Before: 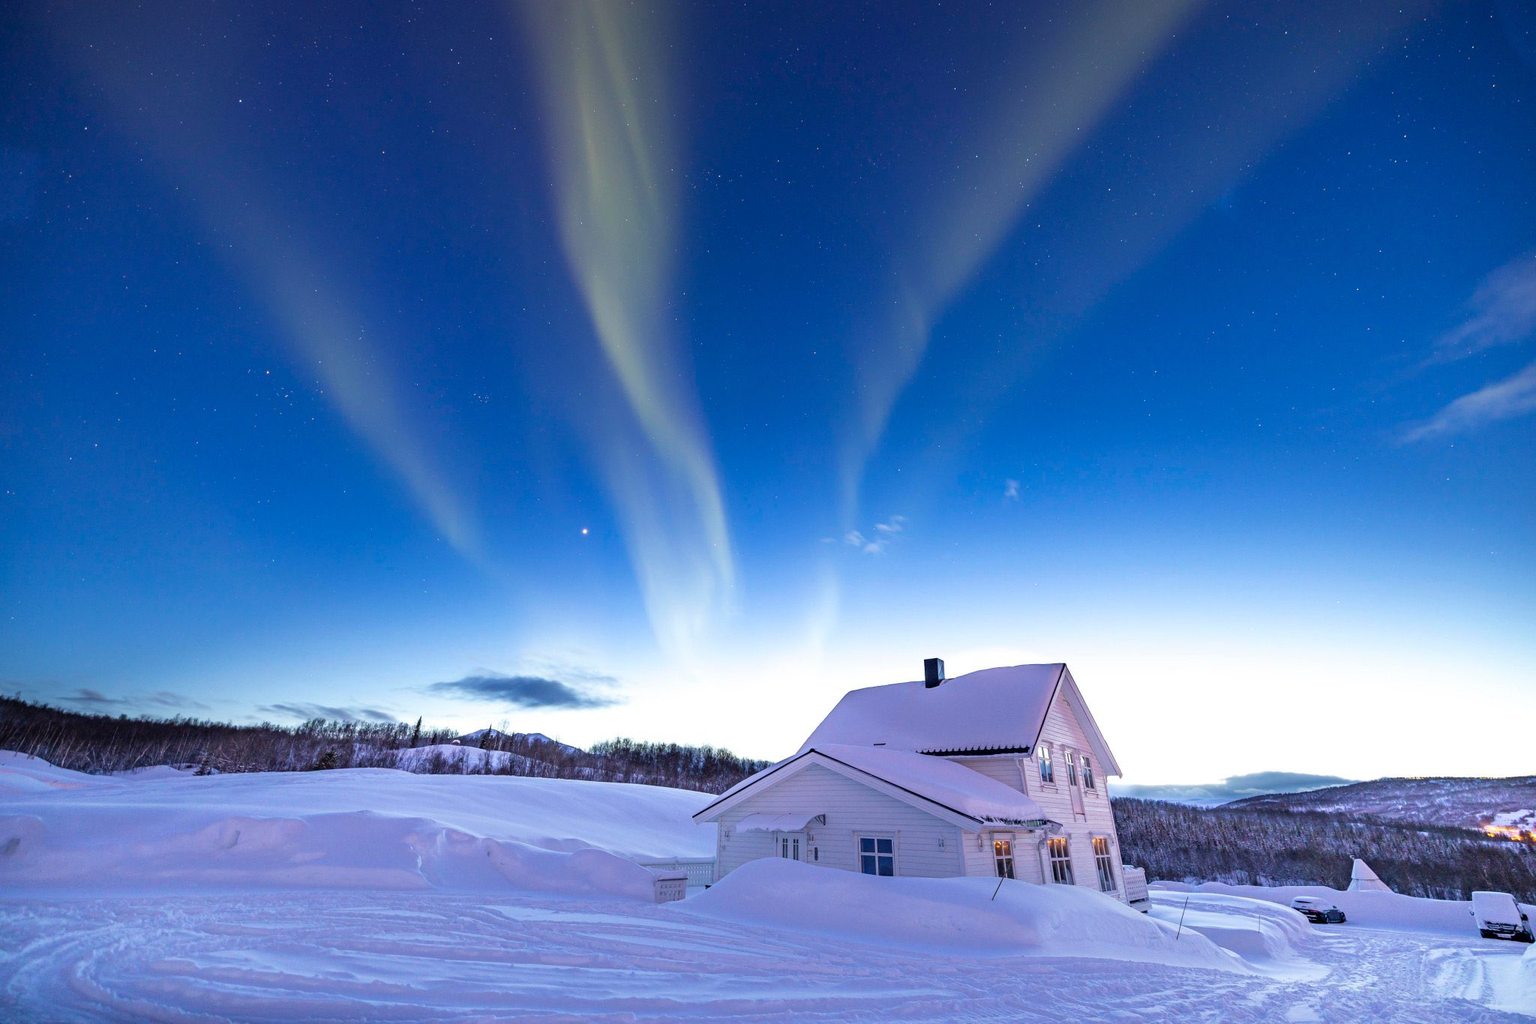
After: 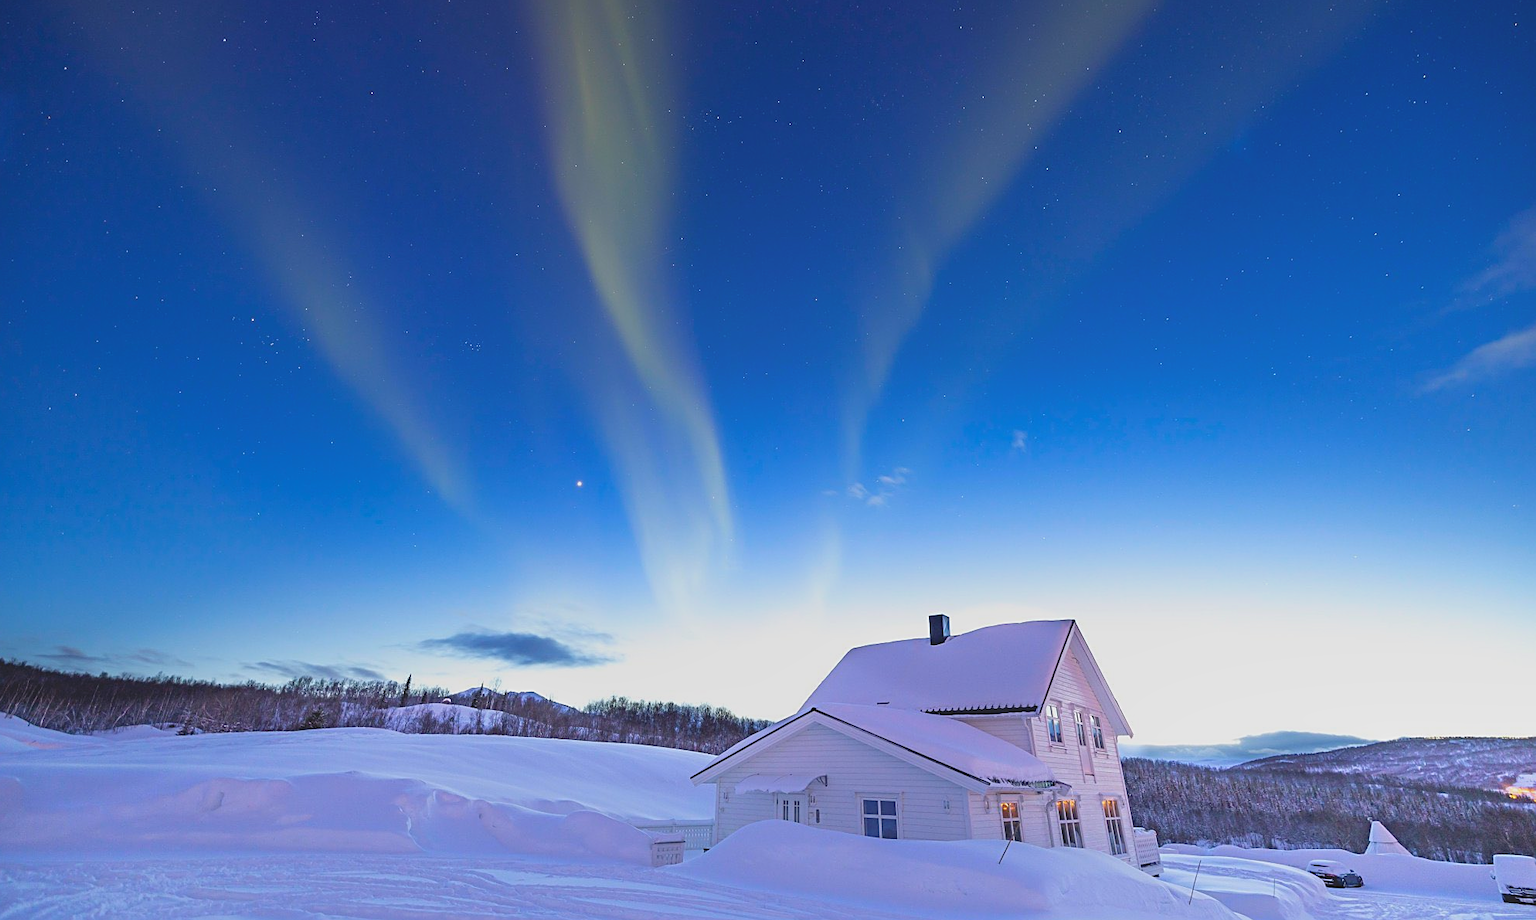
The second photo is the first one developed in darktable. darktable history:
local contrast: detail 70%
crop: left 1.507%, top 6.147%, right 1.379%, bottom 6.637%
sharpen: on, module defaults
tone equalizer: on, module defaults
